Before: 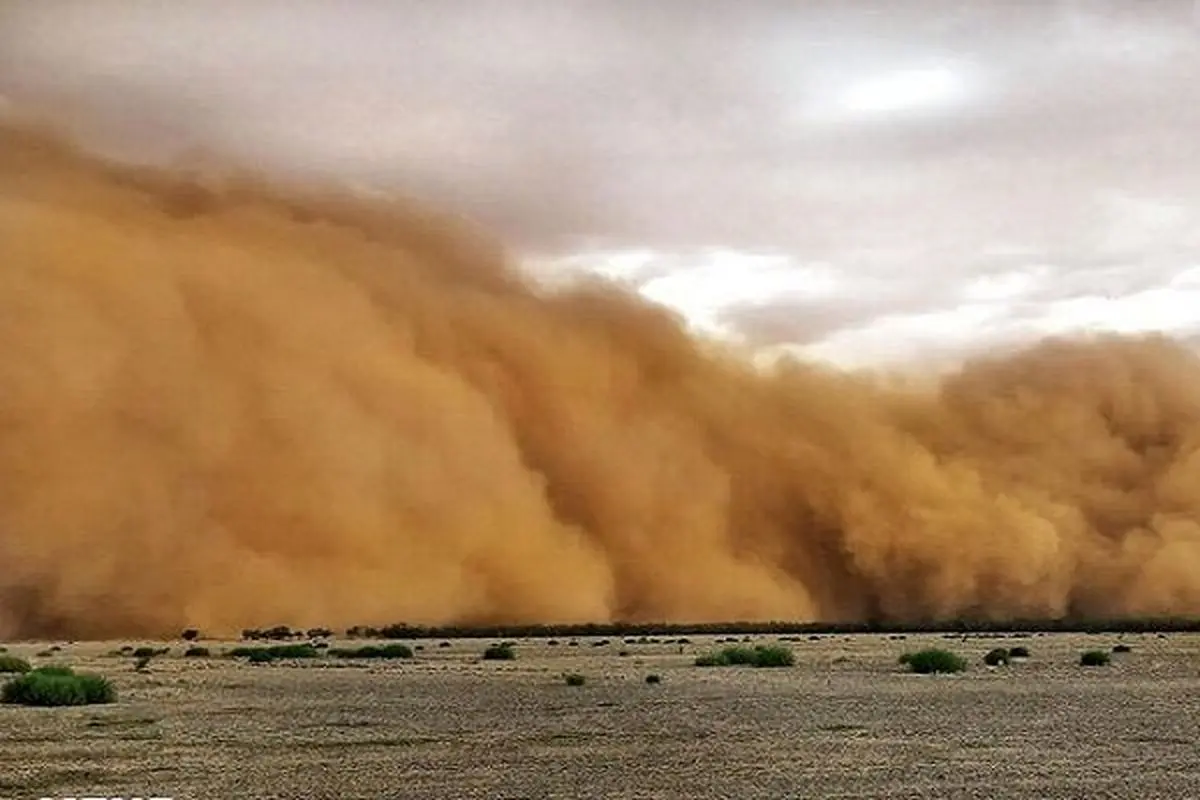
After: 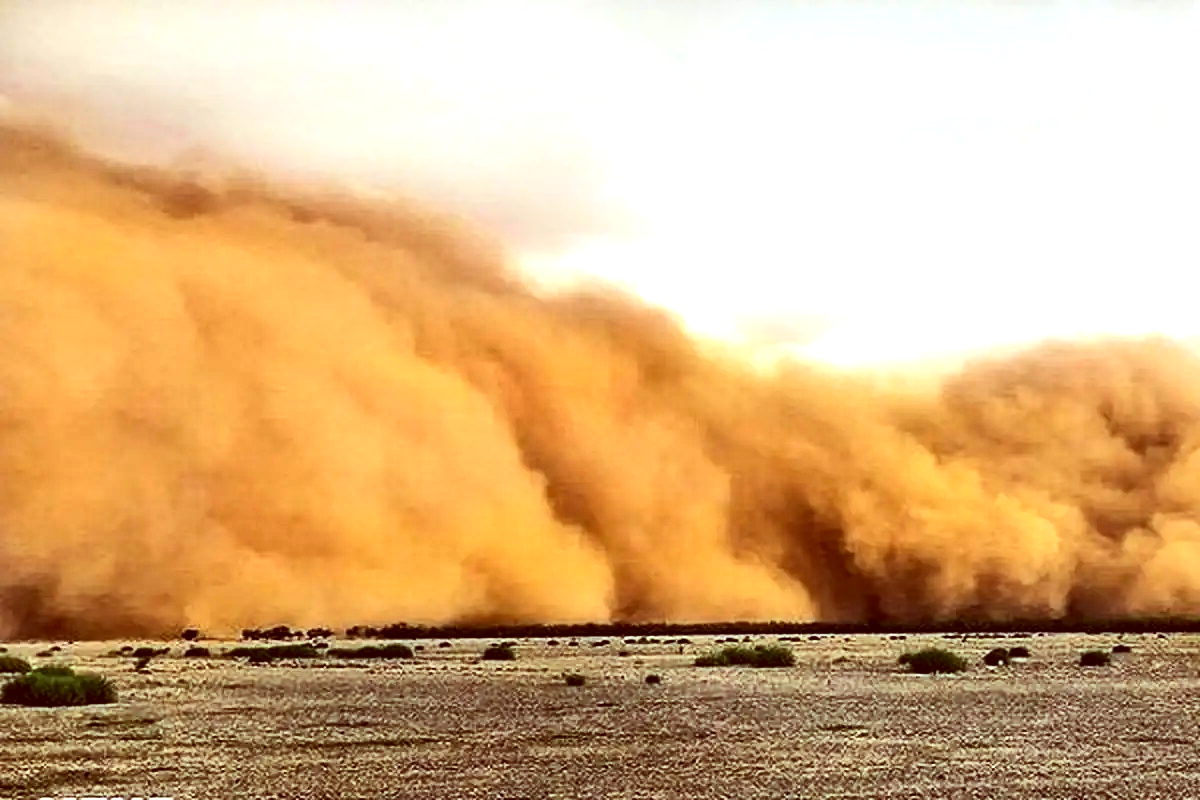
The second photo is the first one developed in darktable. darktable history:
tone equalizer: -8 EV -1.08 EV, -7 EV -1.01 EV, -6 EV -0.867 EV, -5 EV -0.578 EV, -3 EV 0.578 EV, -2 EV 0.867 EV, -1 EV 1.01 EV, +0 EV 1.08 EV, edges refinement/feathering 500, mask exposure compensation -1.57 EV, preserve details no
contrast brightness saturation: contrast 0.2, brightness 0.16, saturation 0.22
color correction: highlights a* -7.23, highlights b* -0.161, shadows a* 20.08, shadows b* 11.73
